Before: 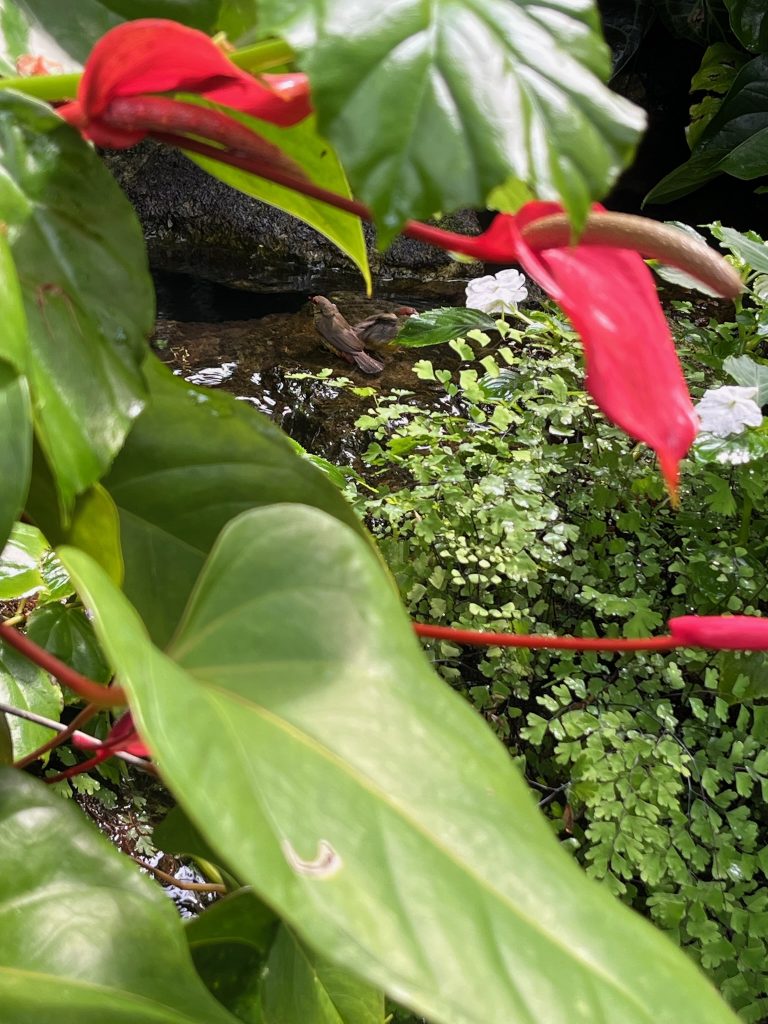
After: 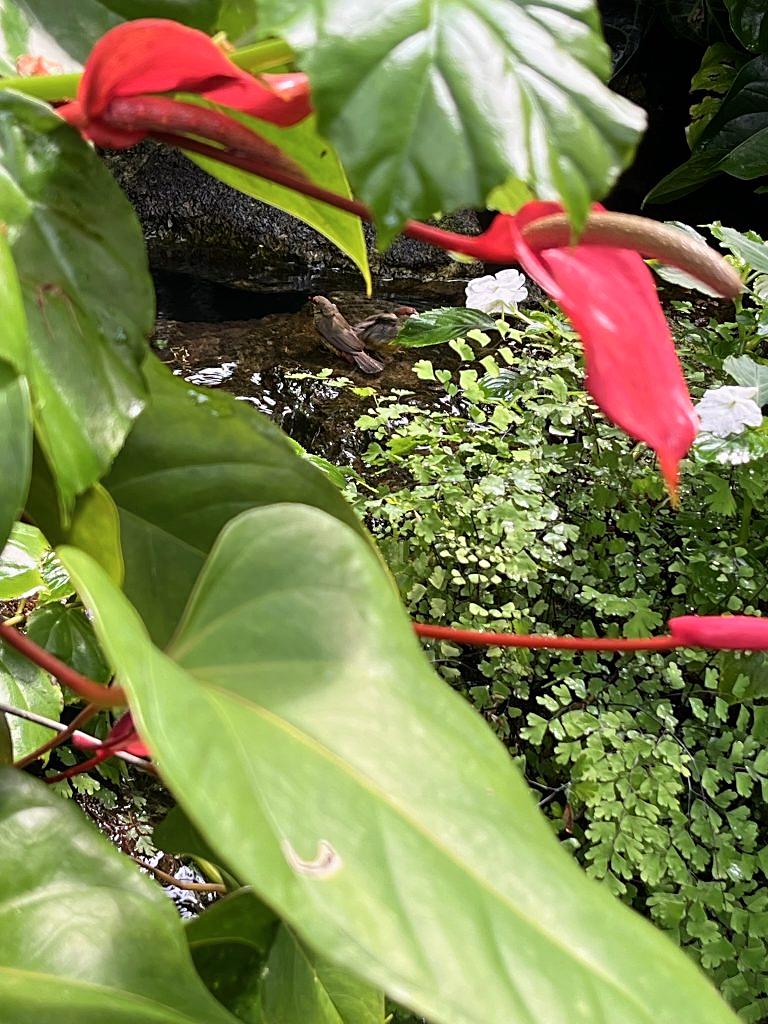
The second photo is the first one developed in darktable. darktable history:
tone curve: curves: ch0 [(0, 0) (0.004, 0.002) (0.02, 0.013) (0.218, 0.218) (0.664, 0.718) (0.832, 0.873) (1, 1)], color space Lab, independent channels, preserve colors none
sharpen: on, module defaults
